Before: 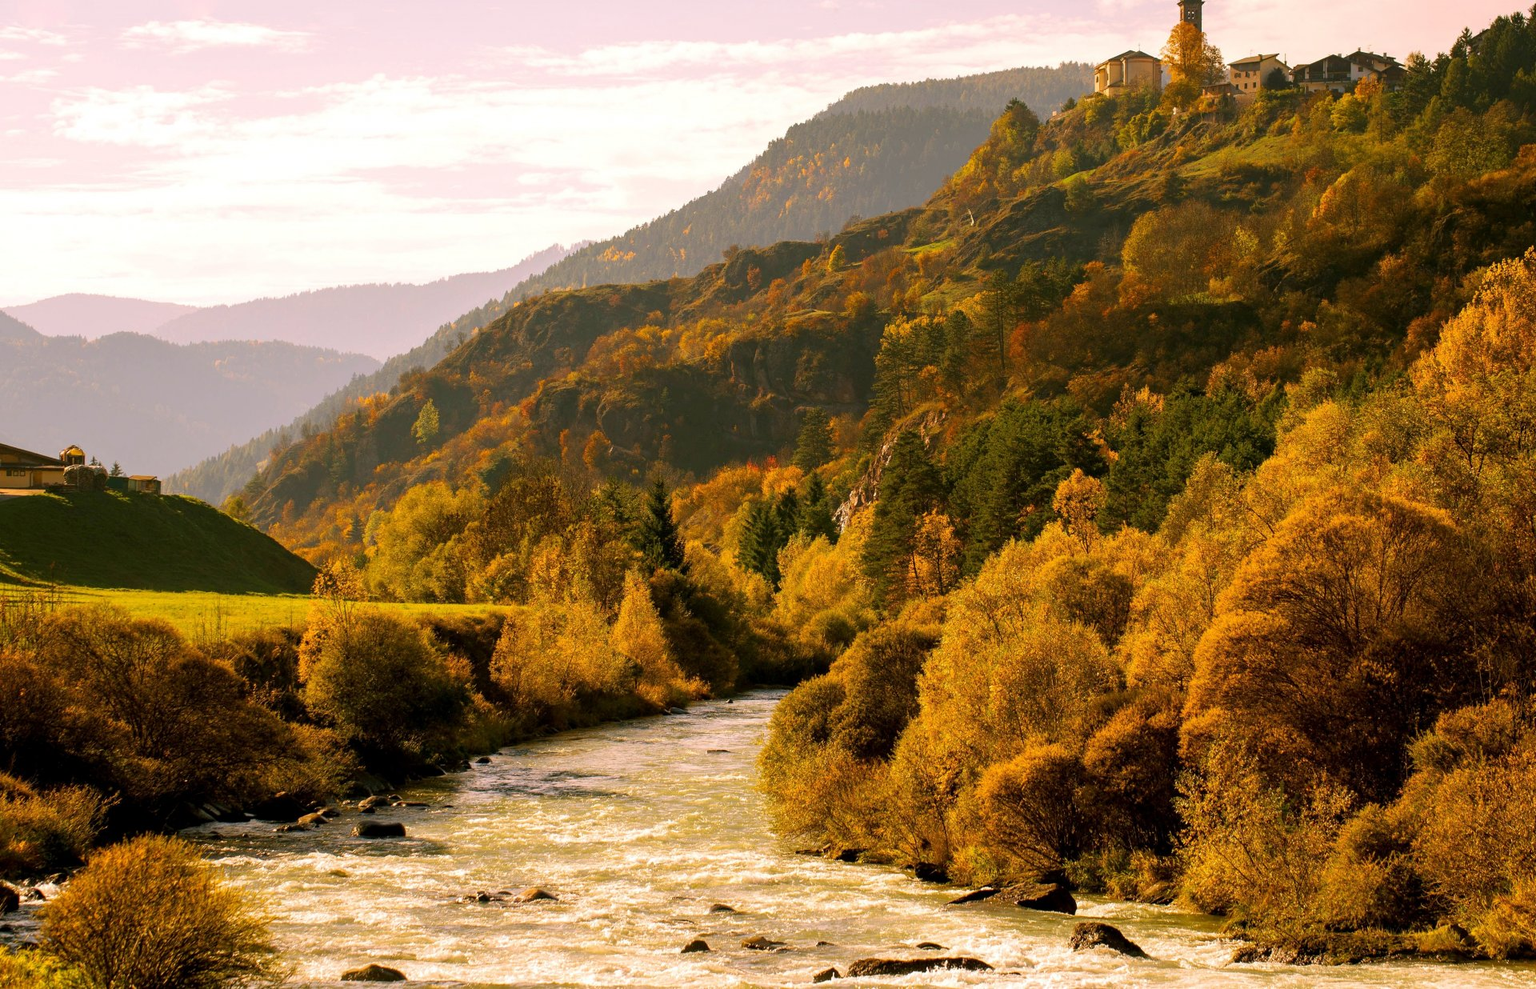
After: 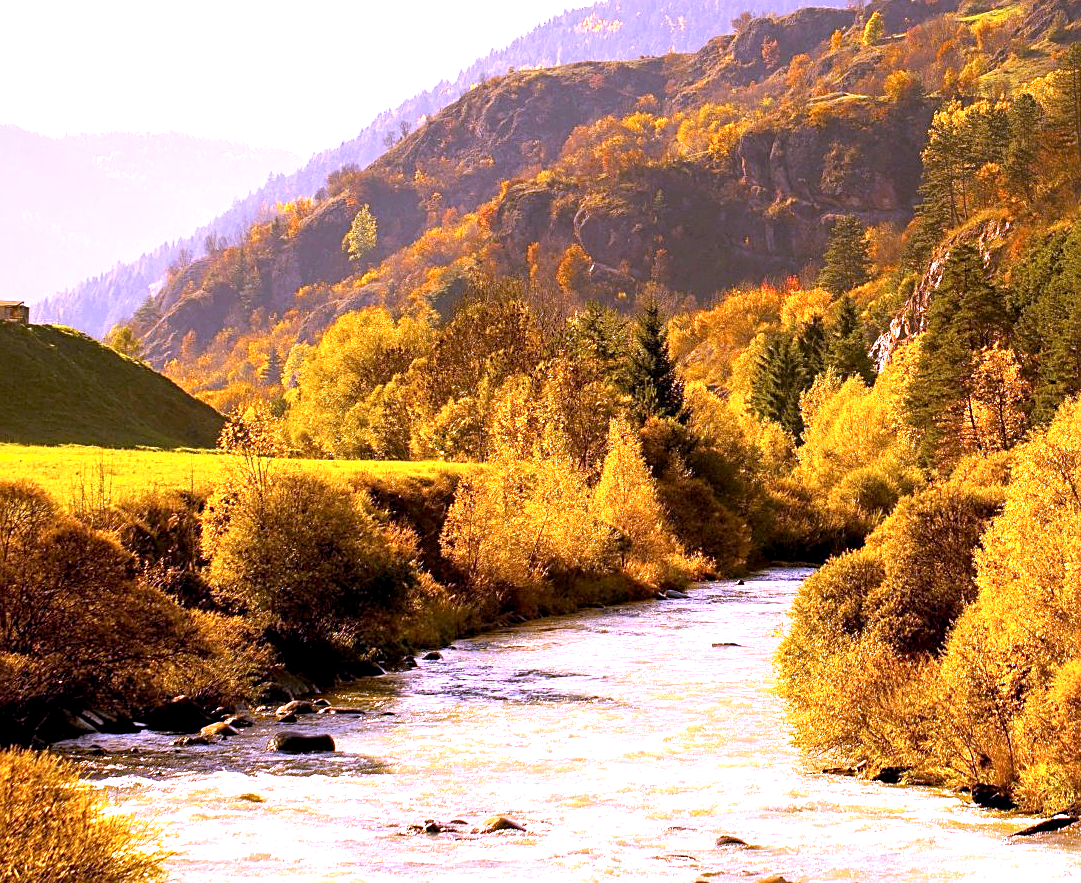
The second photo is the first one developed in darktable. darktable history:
sharpen: on, module defaults
exposure: black level correction 0.001, exposure 1 EV, compensate highlight preservation false
white balance: red 0.98, blue 1.61
shadows and highlights: shadows -12.5, white point adjustment 4, highlights 28.33
crop: left 8.966%, top 23.852%, right 34.699%, bottom 4.703%
rgb levels: mode RGB, independent channels, levels [[0, 0.474, 1], [0, 0.5, 1], [0, 0.5, 1]]
